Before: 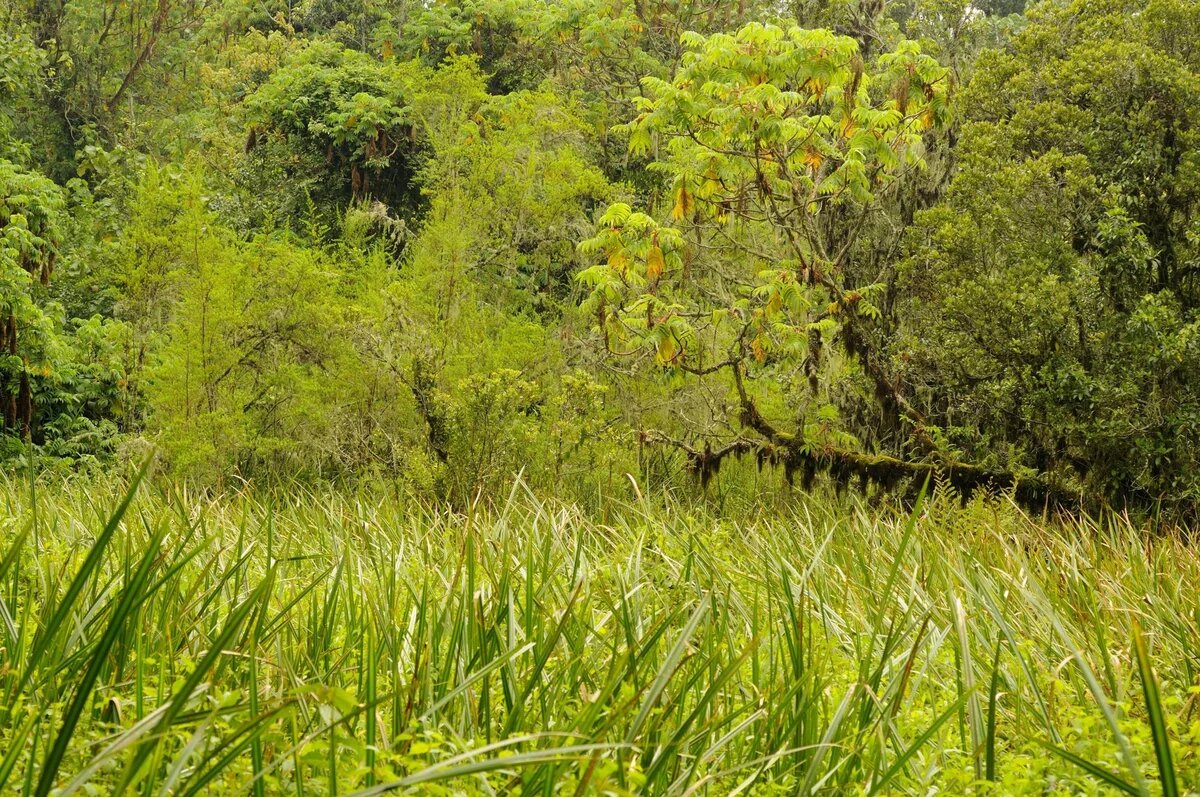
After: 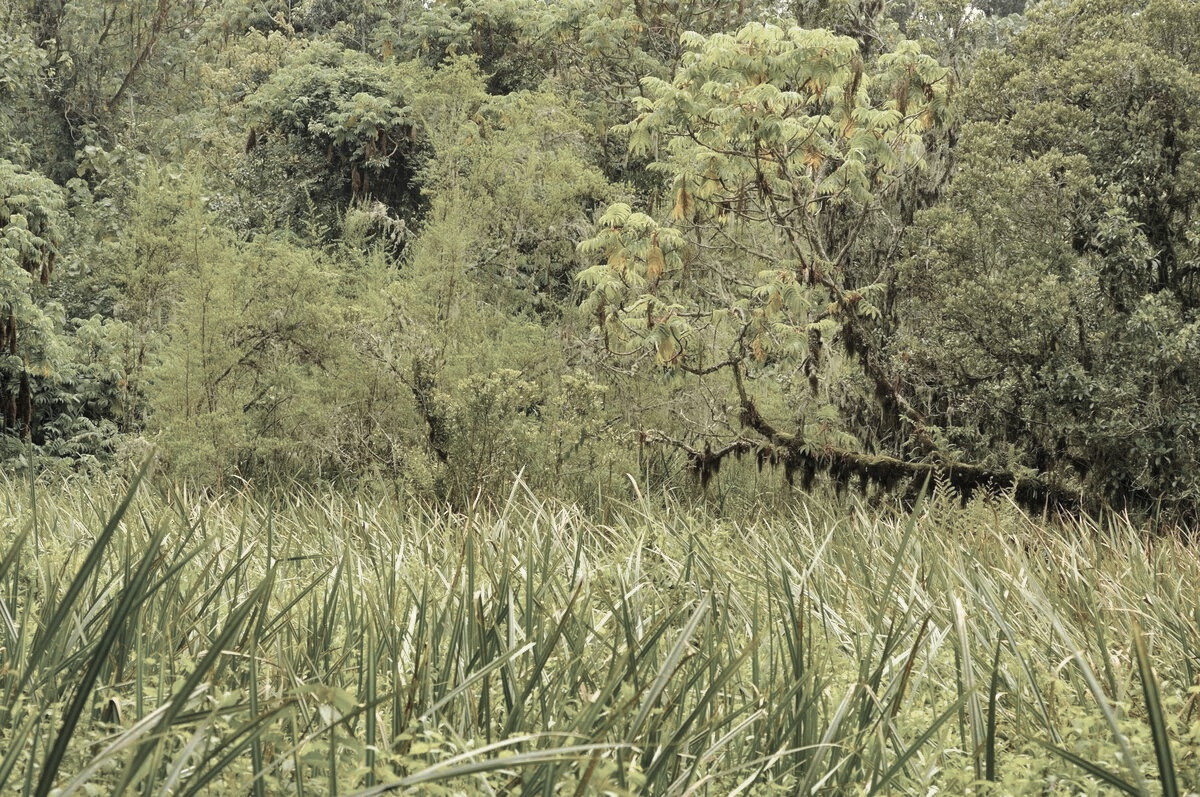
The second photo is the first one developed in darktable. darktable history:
color zones: curves: ch0 [(0, 0.613) (0.01, 0.613) (0.245, 0.448) (0.498, 0.529) (0.642, 0.665) (0.879, 0.777) (0.99, 0.613)]; ch1 [(0, 0.035) (0.121, 0.189) (0.259, 0.197) (0.415, 0.061) (0.589, 0.022) (0.732, 0.022) (0.857, 0.026) (0.991, 0.053)]
shadows and highlights: low approximation 0.01, soften with gaussian
exposure: black level correction 0, exposure 0.5 EV, compensate exposure bias true, compensate highlight preservation false
